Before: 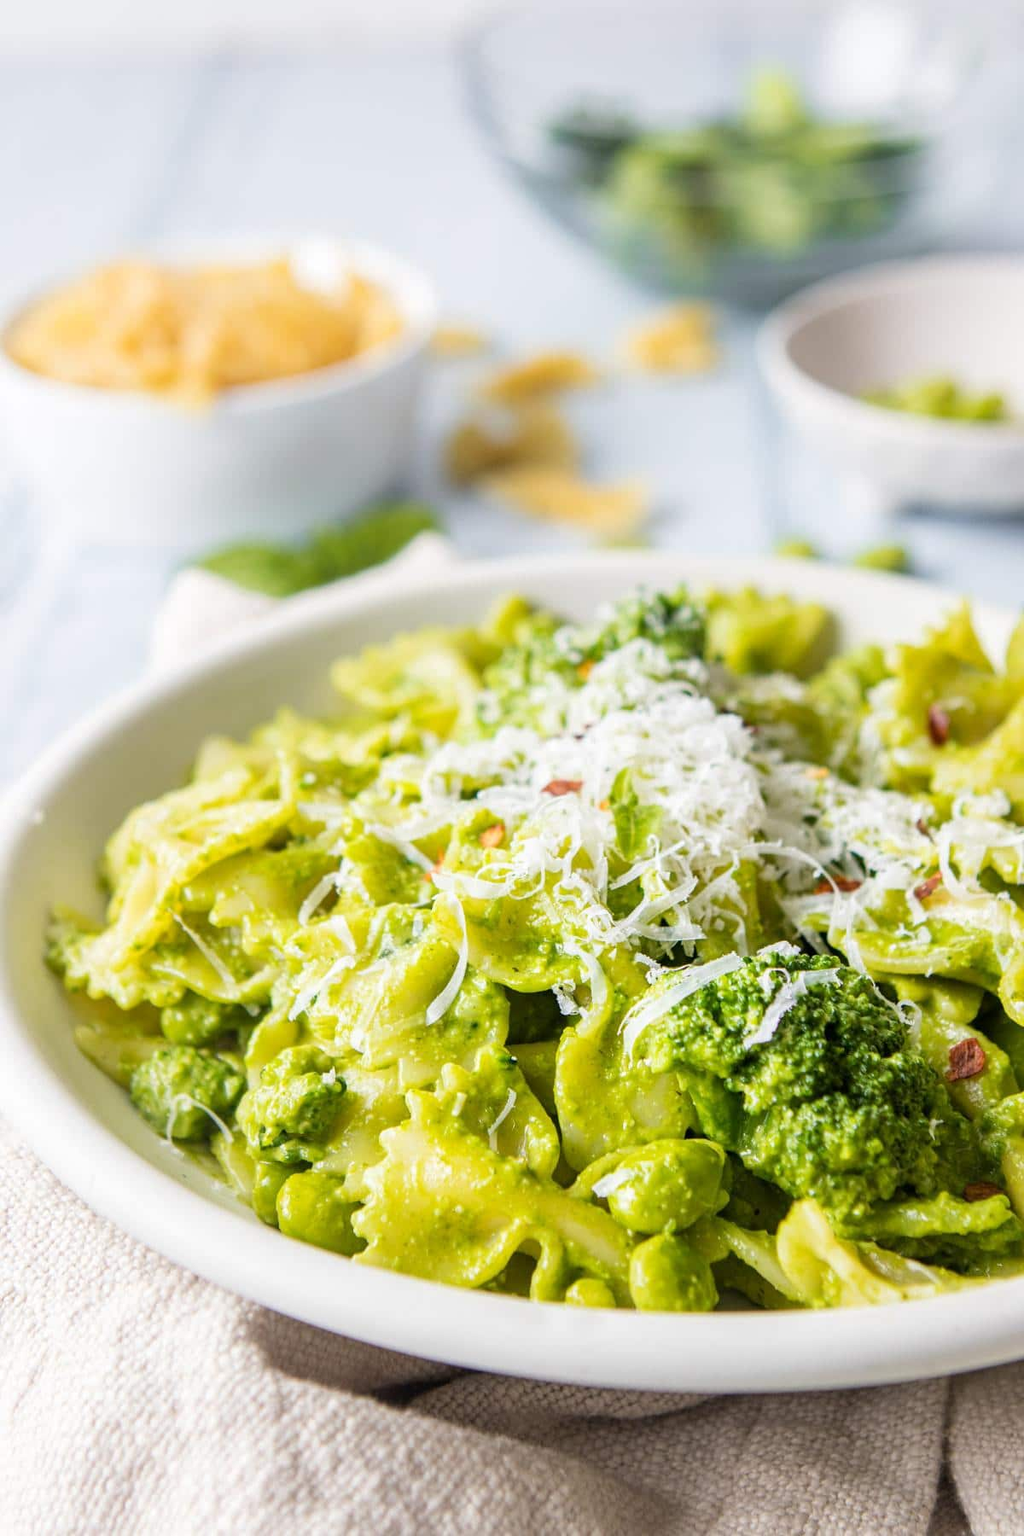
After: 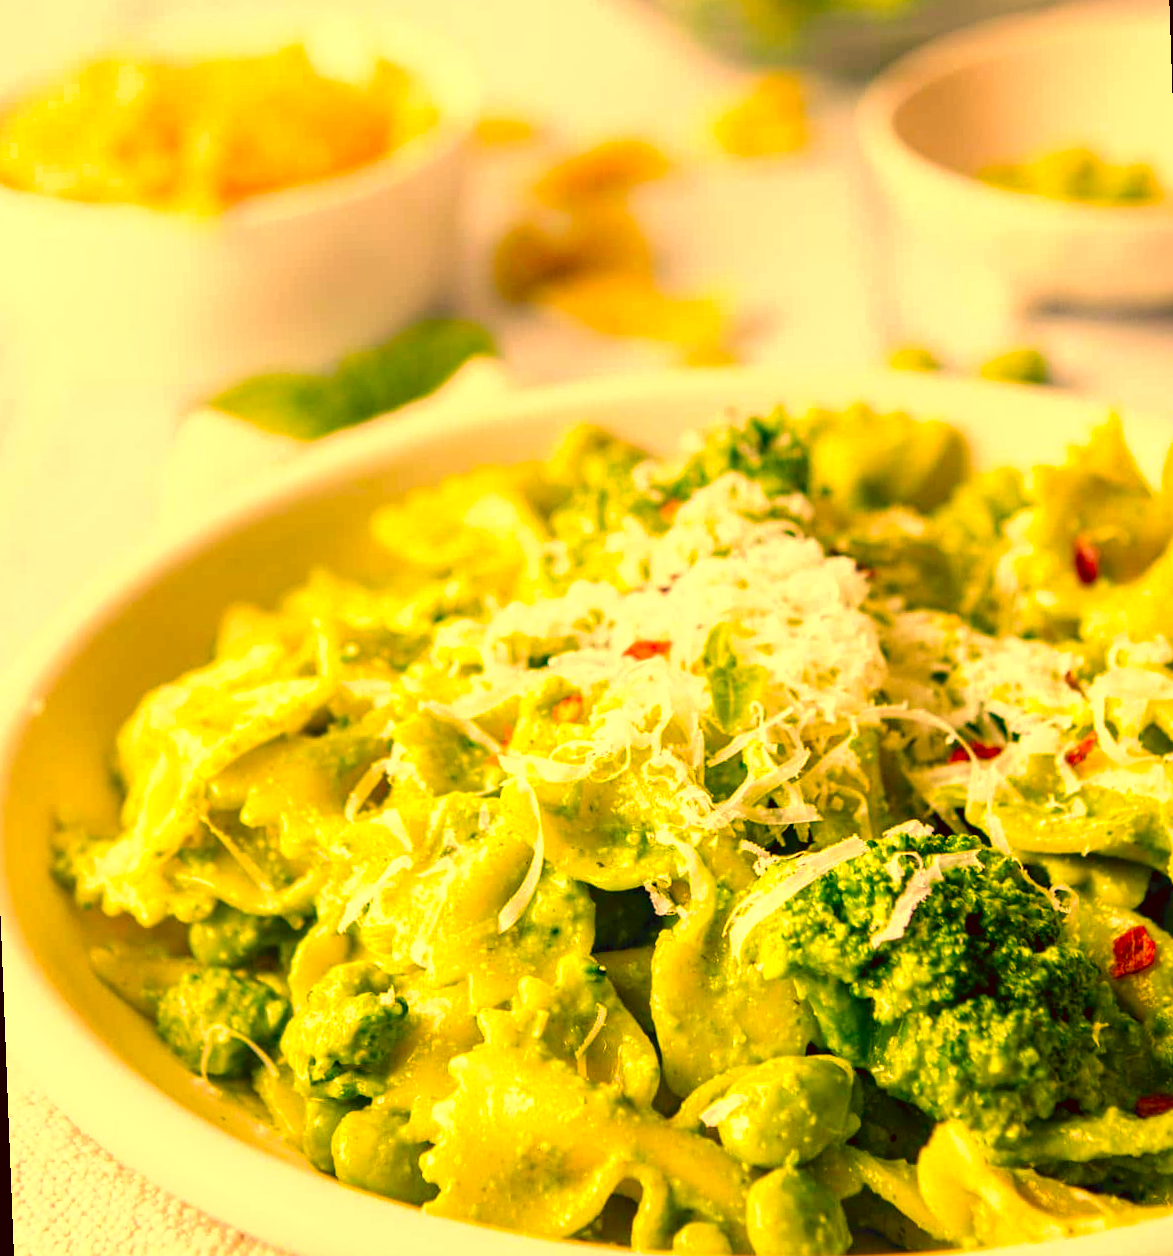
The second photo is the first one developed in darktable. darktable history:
crop and rotate: top 12.5%, bottom 12.5%
exposure: black level correction 0.002, compensate highlight preservation false
shadows and highlights: shadows 62.66, white point adjustment 0.37, highlights -34.44, compress 83.82%
color correction: highlights a* 10.44, highlights b* 30.04, shadows a* 2.73, shadows b* 17.51, saturation 1.72
color balance rgb: highlights gain › chroma 2.94%, highlights gain › hue 60.57°, global offset › chroma 0.25%, global offset › hue 256.52°, perceptual saturation grading › global saturation 20%, perceptual saturation grading › highlights -50%, perceptual saturation grading › shadows 30%, contrast 15%
velvia: strength 15%
rotate and perspective: rotation -2.12°, lens shift (vertical) 0.009, lens shift (horizontal) -0.008, automatic cropping original format, crop left 0.036, crop right 0.964, crop top 0.05, crop bottom 0.959
